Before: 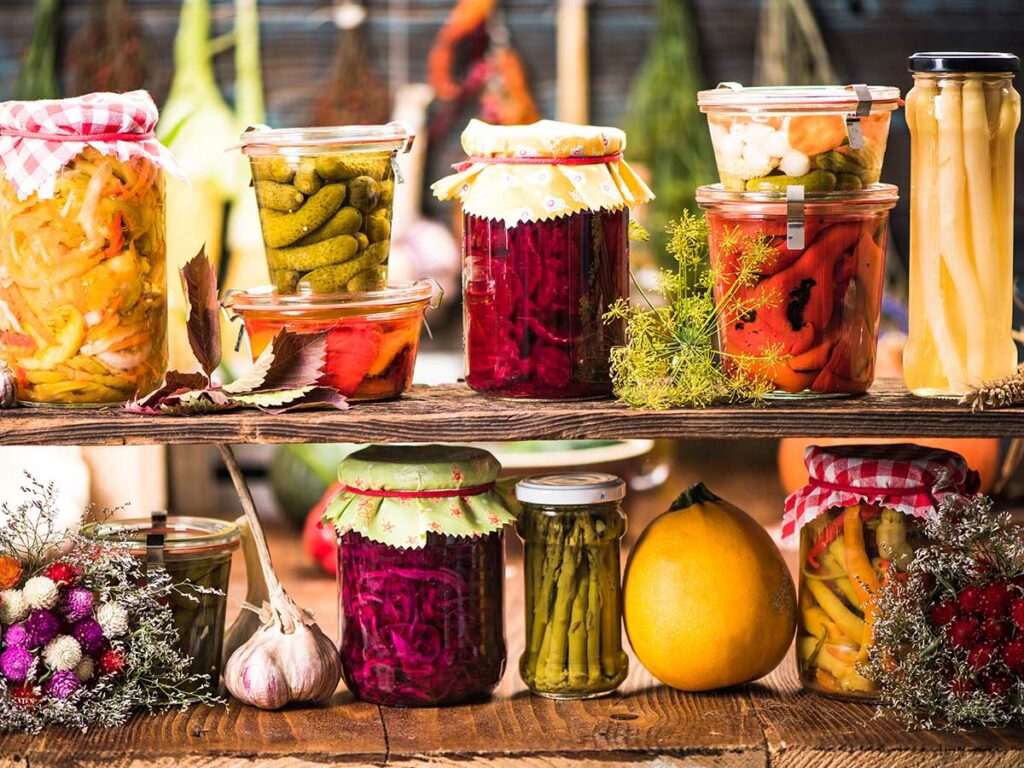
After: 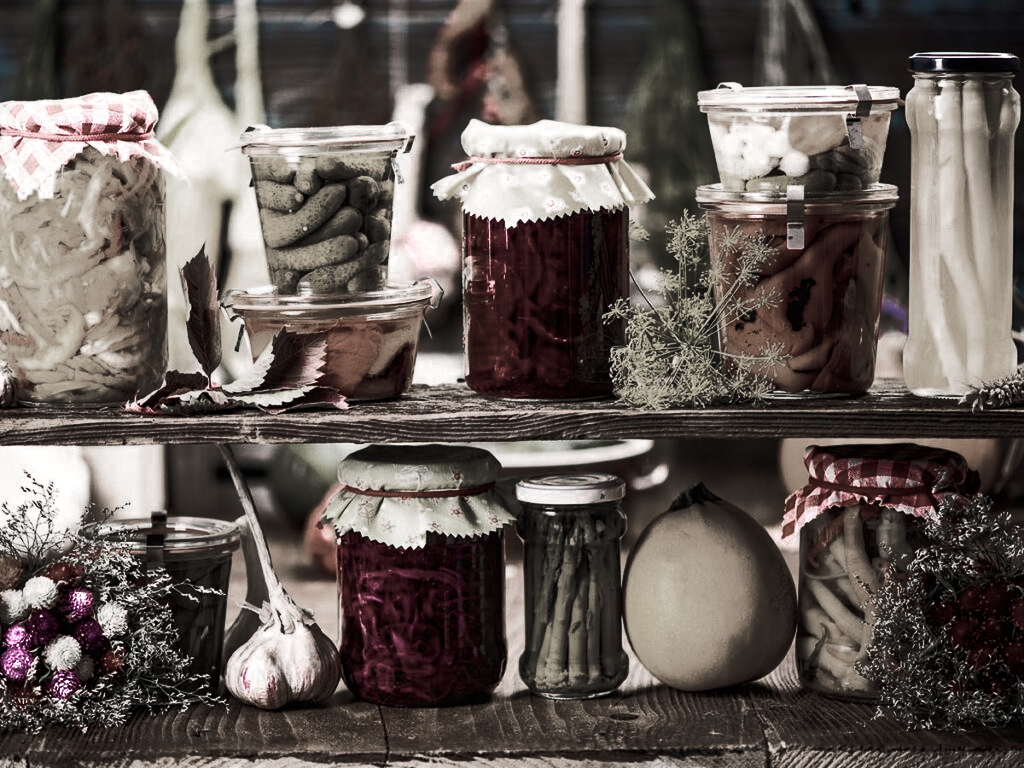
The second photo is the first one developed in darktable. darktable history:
color zones: curves: ch0 [(0, 0.613) (0.01, 0.613) (0.245, 0.448) (0.498, 0.529) (0.642, 0.665) (0.879, 0.777) (0.99, 0.613)]; ch1 [(0, 0.272) (0.219, 0.127) (0.724, 0.346)], mix 19.18%
color balance rgb: highlights gain › chroma 1.632%, highlights gain › hue 56.91°, linear chroma grading › global chroma 14.819%, perceptual saturation grading › global saturation 55.617%, perceptual saturation grading › highlights -50.284%, perceptual saturation grading › mid-tones 40.27%, perceptual saturation grading › shadows 31.139%, perceptual brilliance grading › highlights 1.488%, perceptual brilliance grading › mid-tones -49.641%, perceptual brilliance grading › shadows -50.211%
